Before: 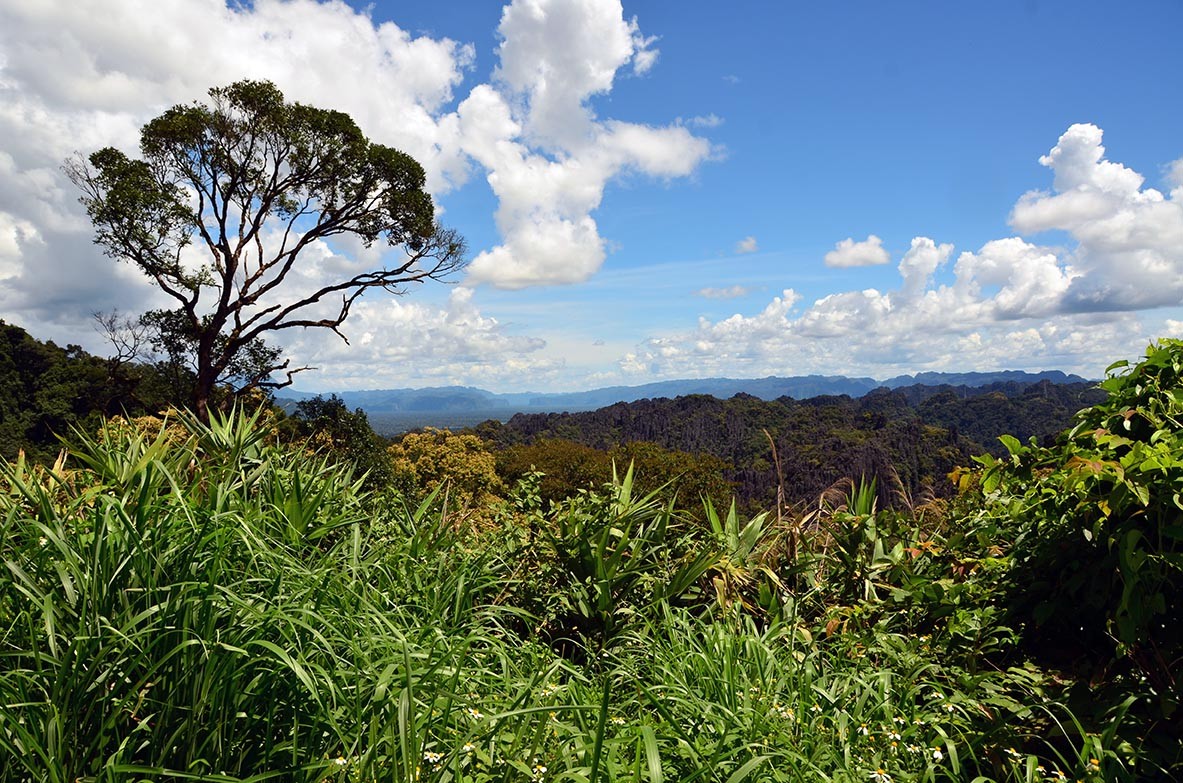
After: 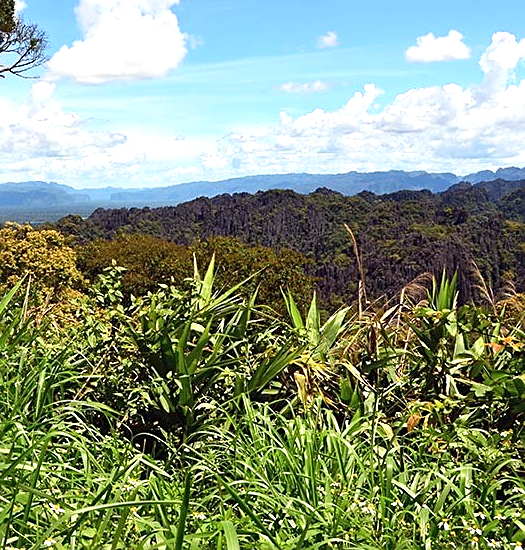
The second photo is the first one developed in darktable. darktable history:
sharpen: on, module defaults
crop: left 35.432%, top 26.233%, right 20.145%, bottom 3.432%
exposure: black level correction 0, exposure 0.7 EV, compensate exposure bias true, compensate highlight preservation false
